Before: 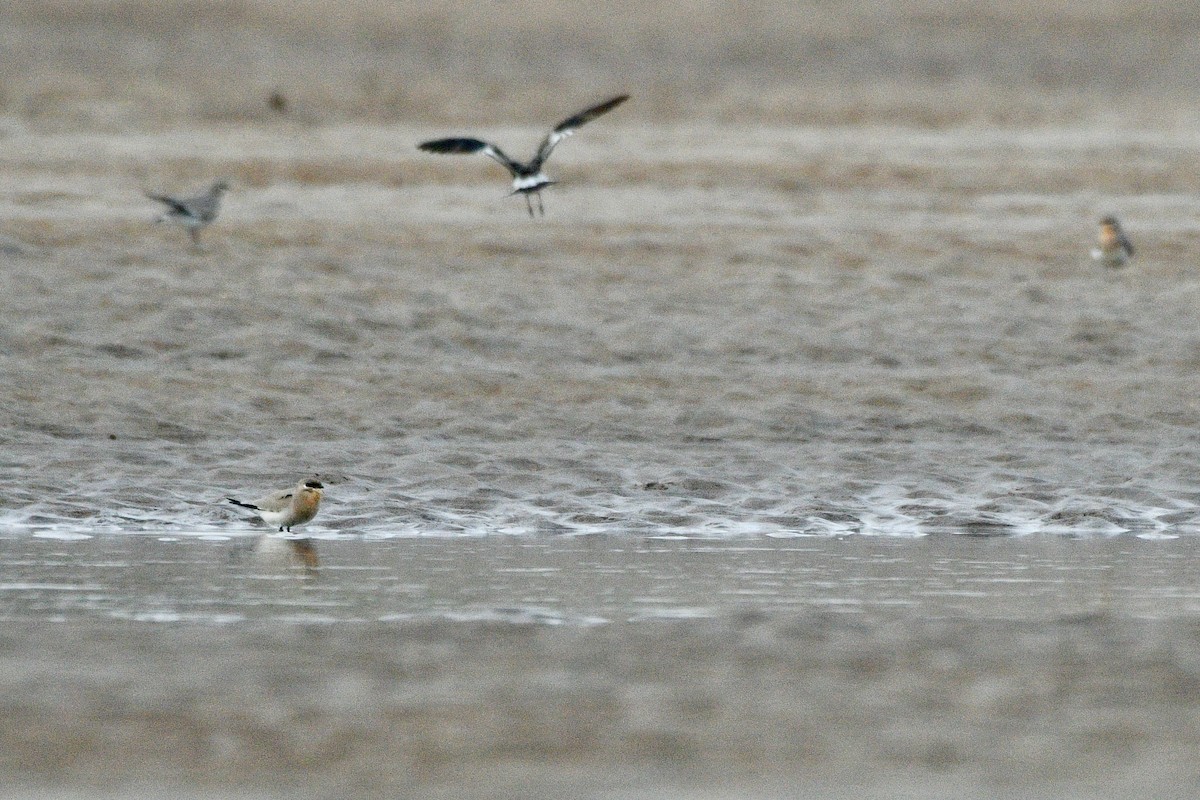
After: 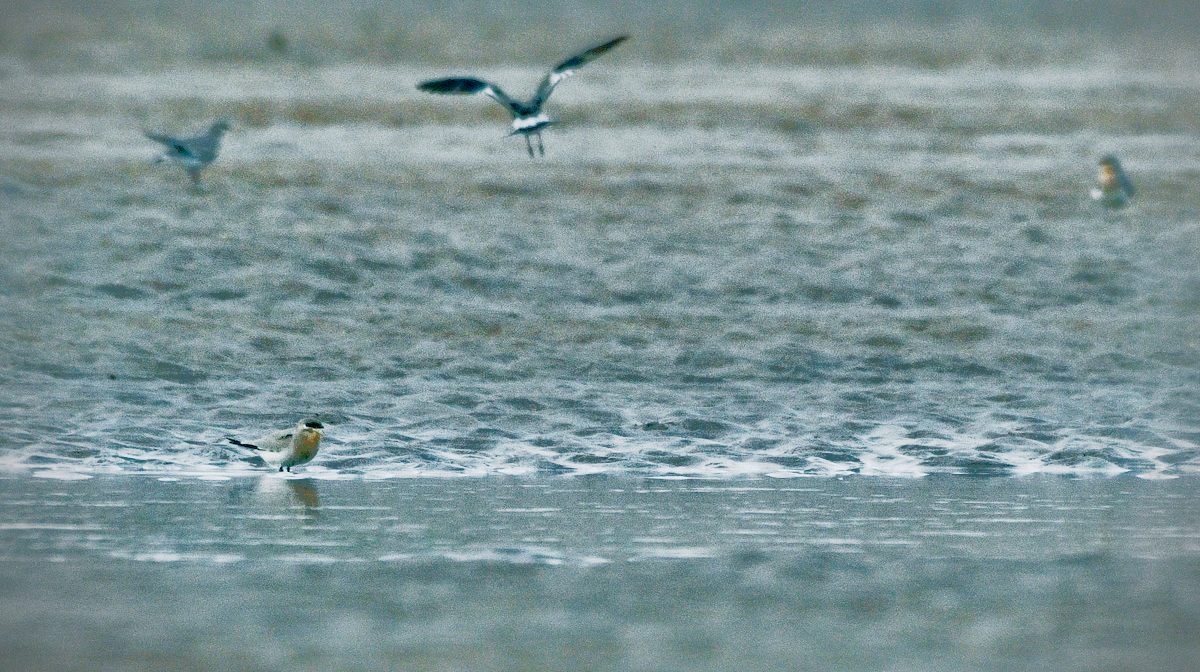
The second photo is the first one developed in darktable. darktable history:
base curve: curves: ch0 [(0, 0) (0.088, 0.125) (0.176, 0.251) (0.354, 0.501) (0.613, 0.749) (1, 0.877)], preserve colors none
vignetting: fall-off start 88.65%, fall-off radius 44.27%, center (0.034, -0.097), width/height ratio 1.168, unbound false
crop: top 7.616%, bottom 8.338%
shadows and highlights: shadows -19.55, highlights -73.64
color balance rgb: power › luminance -7.817%, power › chroma 2.277%, power › hue 219.86°, perceptual saturation grading › global saturation 25.589%, perceptual saturation grading › highlights -28.149%, perceptual saturation grading › shadows 34.367%, perceptual brilliance grading › global brilliance 11.589%
